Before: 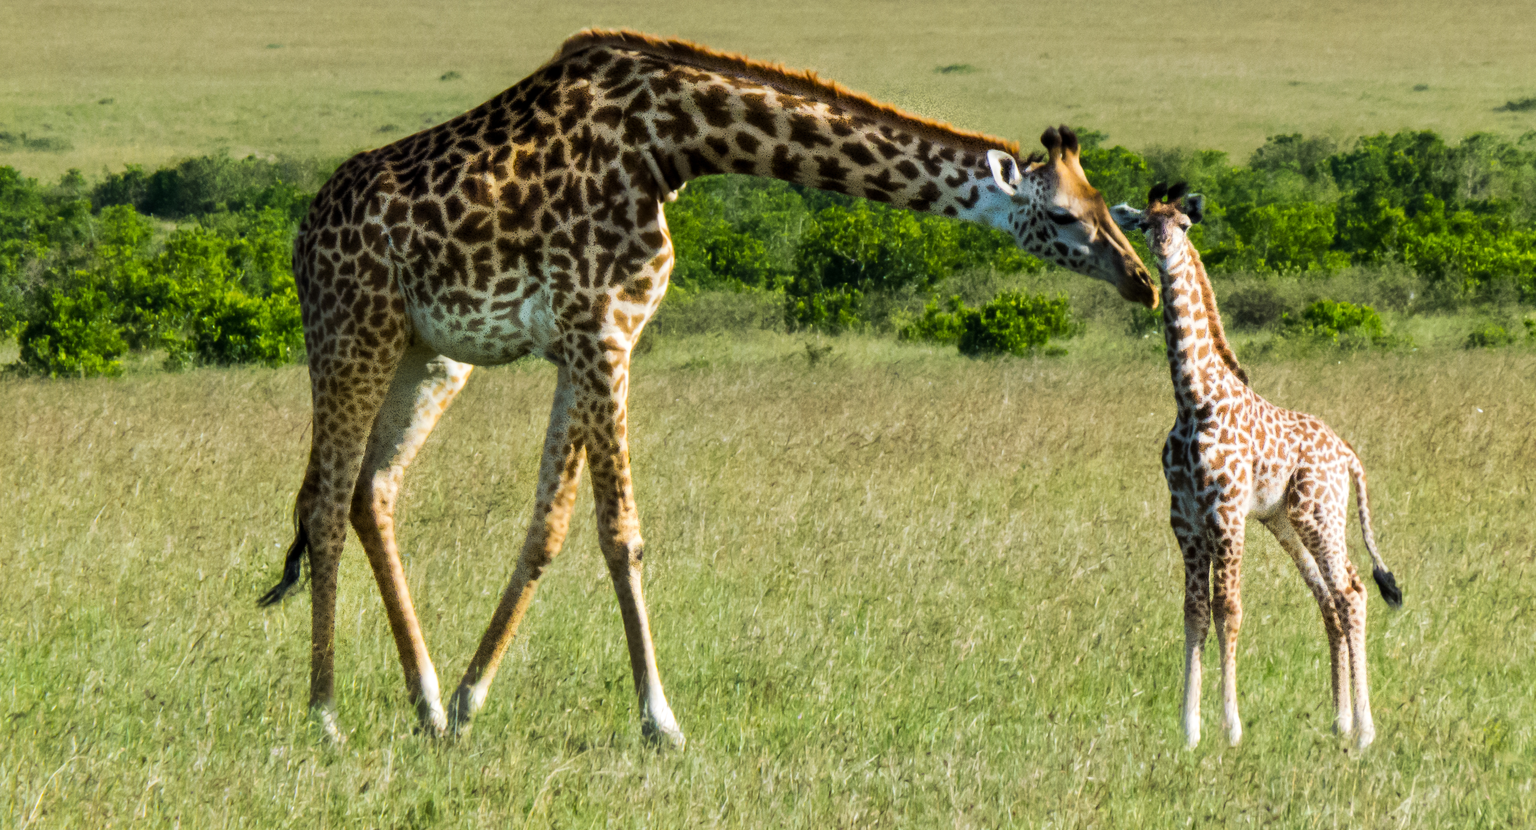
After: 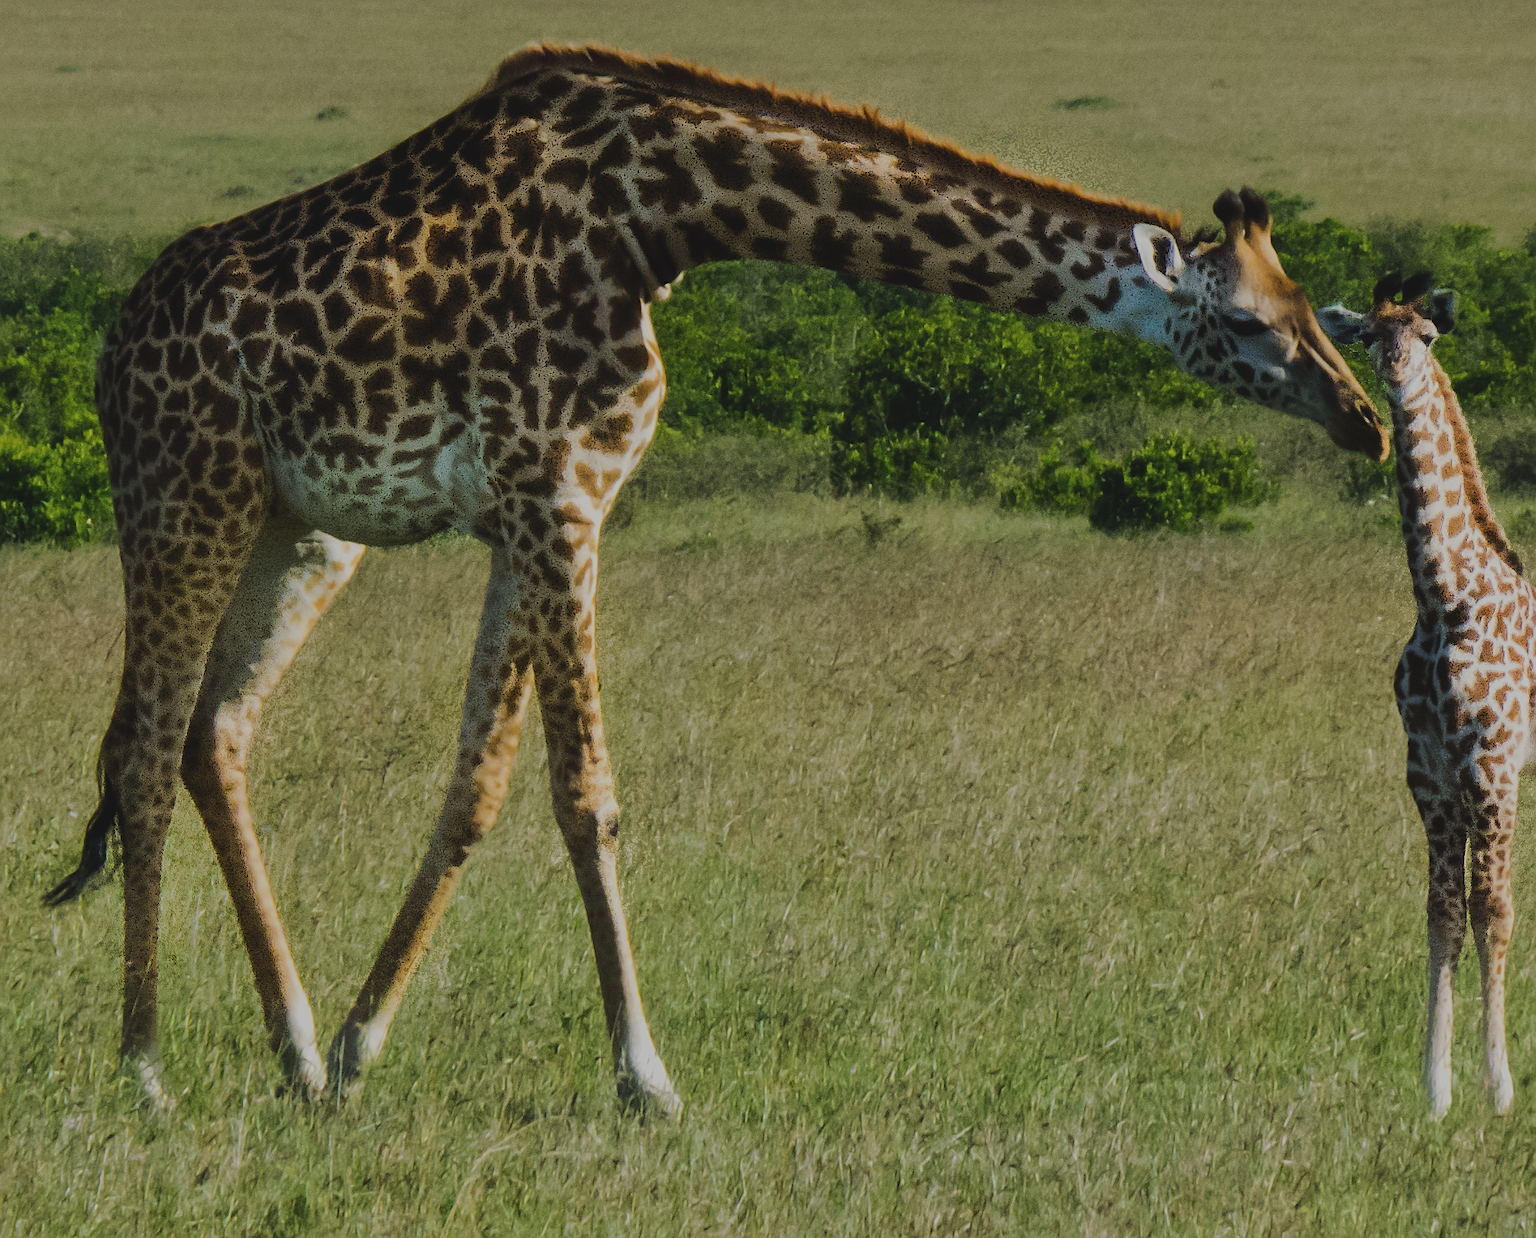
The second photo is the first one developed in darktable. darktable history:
exposure: black level correction -0.016, exposure -1.031 EV, compensate highlight preservation false
crop and rotate: left 14.911%, right 18.12%
sharpen: amount 0.745
